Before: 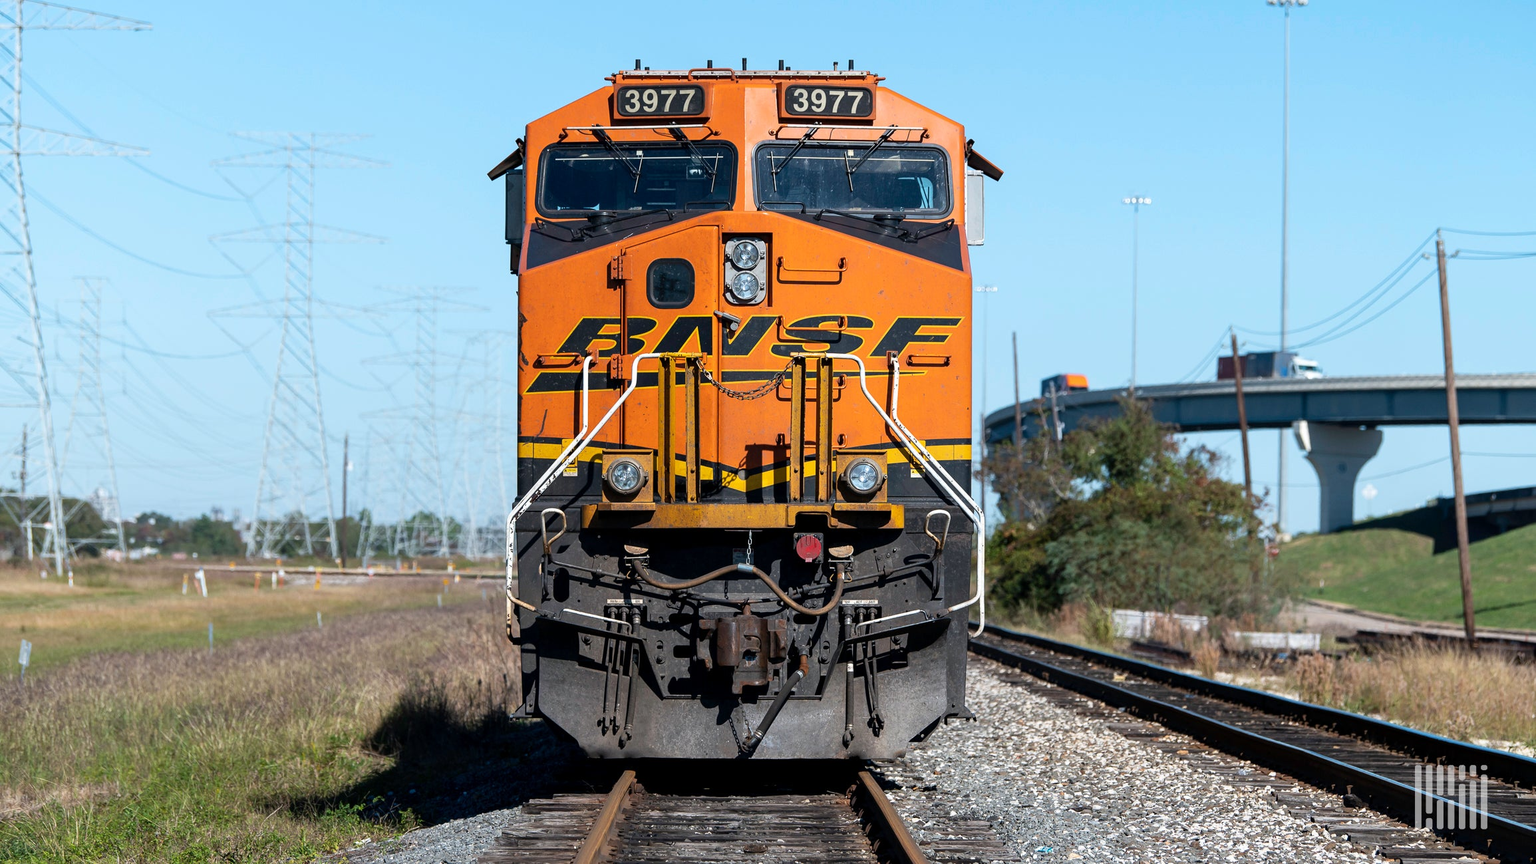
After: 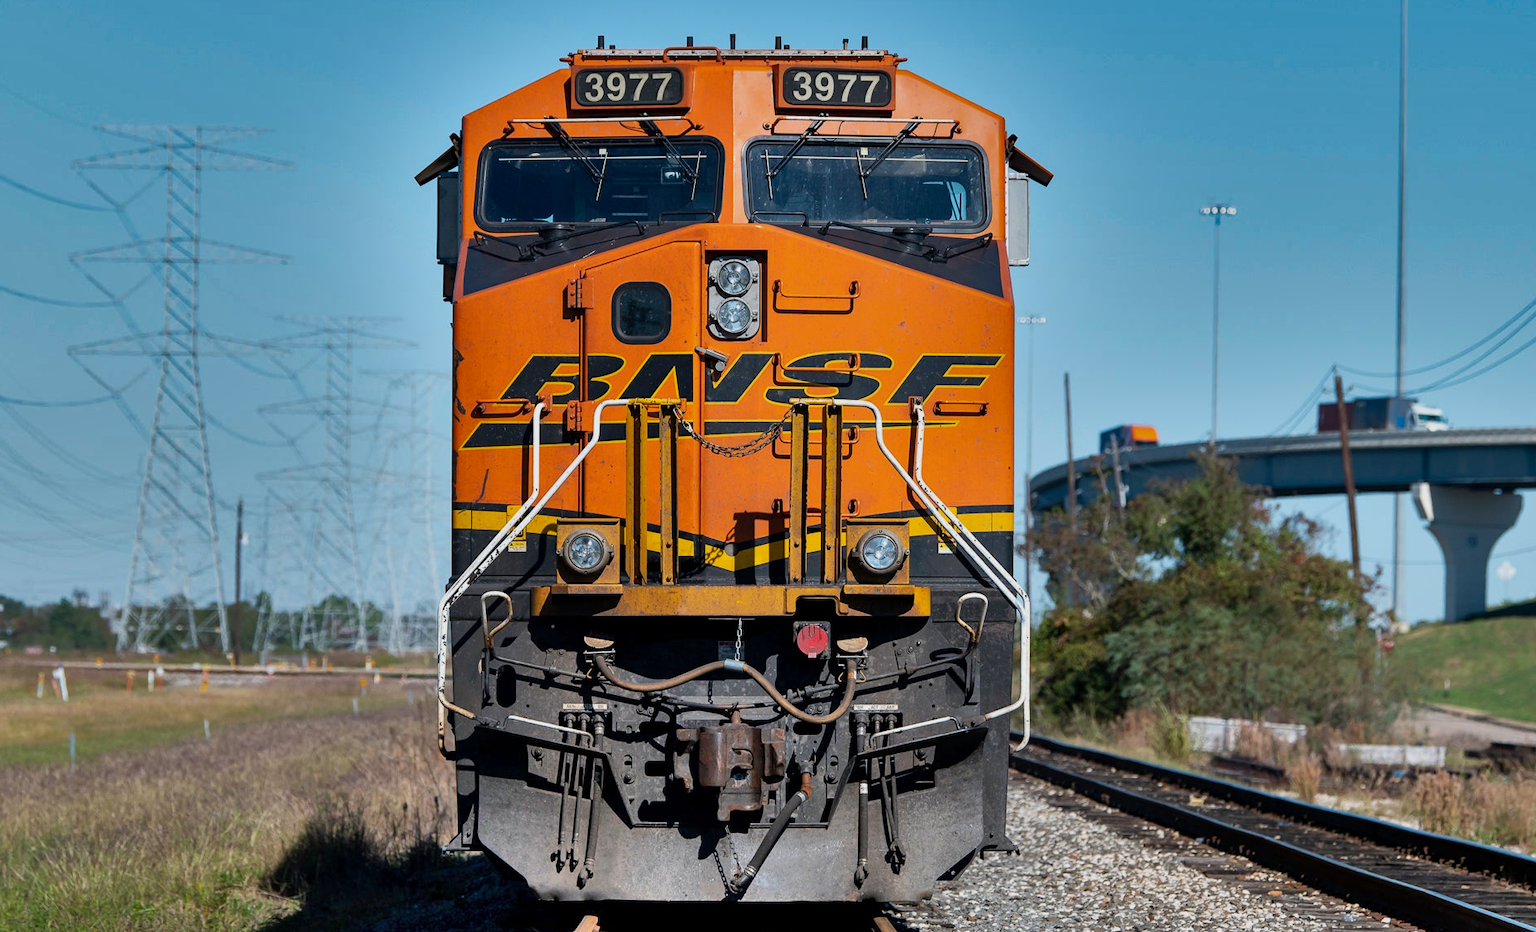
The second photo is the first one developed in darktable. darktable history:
crop: left 9.948%, top 3.563%, right 9.206%, bottom 9.187%
shadows and highlights: shadows 81.13, white point adjustment -8.93, highlights -61.19, soften with gaussian
